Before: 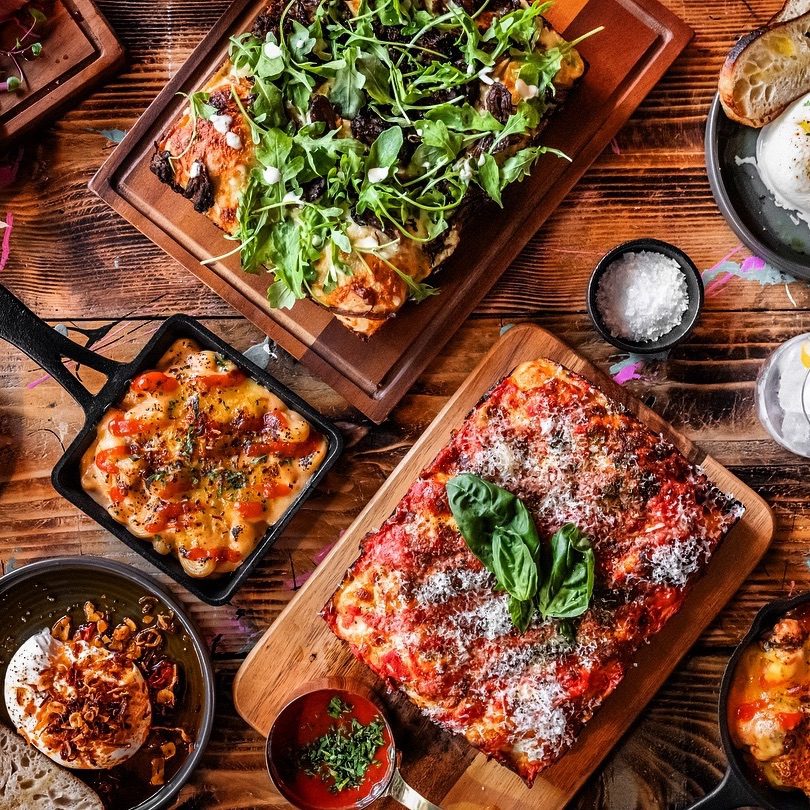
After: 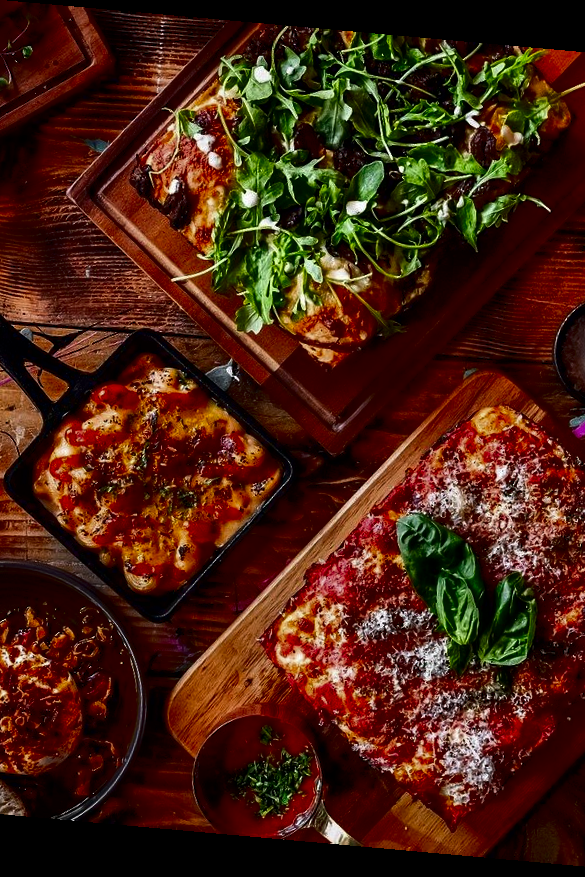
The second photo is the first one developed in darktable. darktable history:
rotate and perspective: rotation 5.12°, automatic cropping off
crop and rotate: left 8.786%, right 24.548%
exposure: compensate highlight preservation false
contrast brightness saturation: contrast 0.09, brightness -0.59, saturation 0.17
